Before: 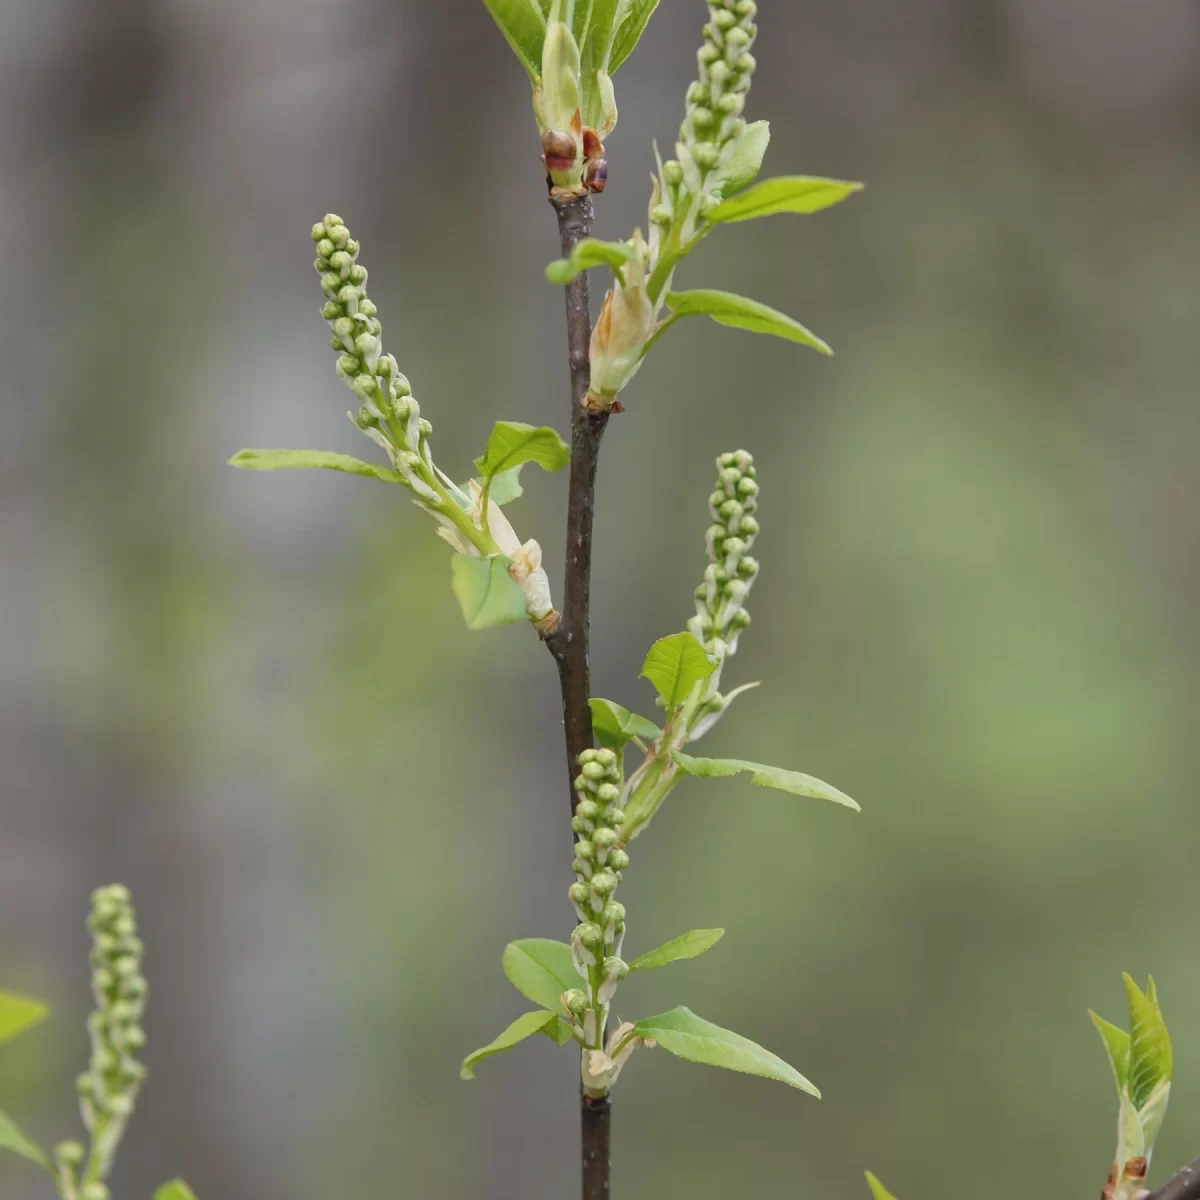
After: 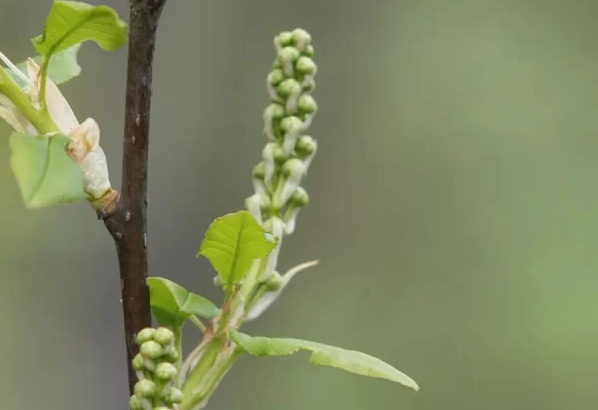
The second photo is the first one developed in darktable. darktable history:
local contrast: highlights 100%, shadows 99%, detail 120%, midtone range 0.2
crop: left 36.906%, top 35.14%, right 13.197%, bottom 30.681%
